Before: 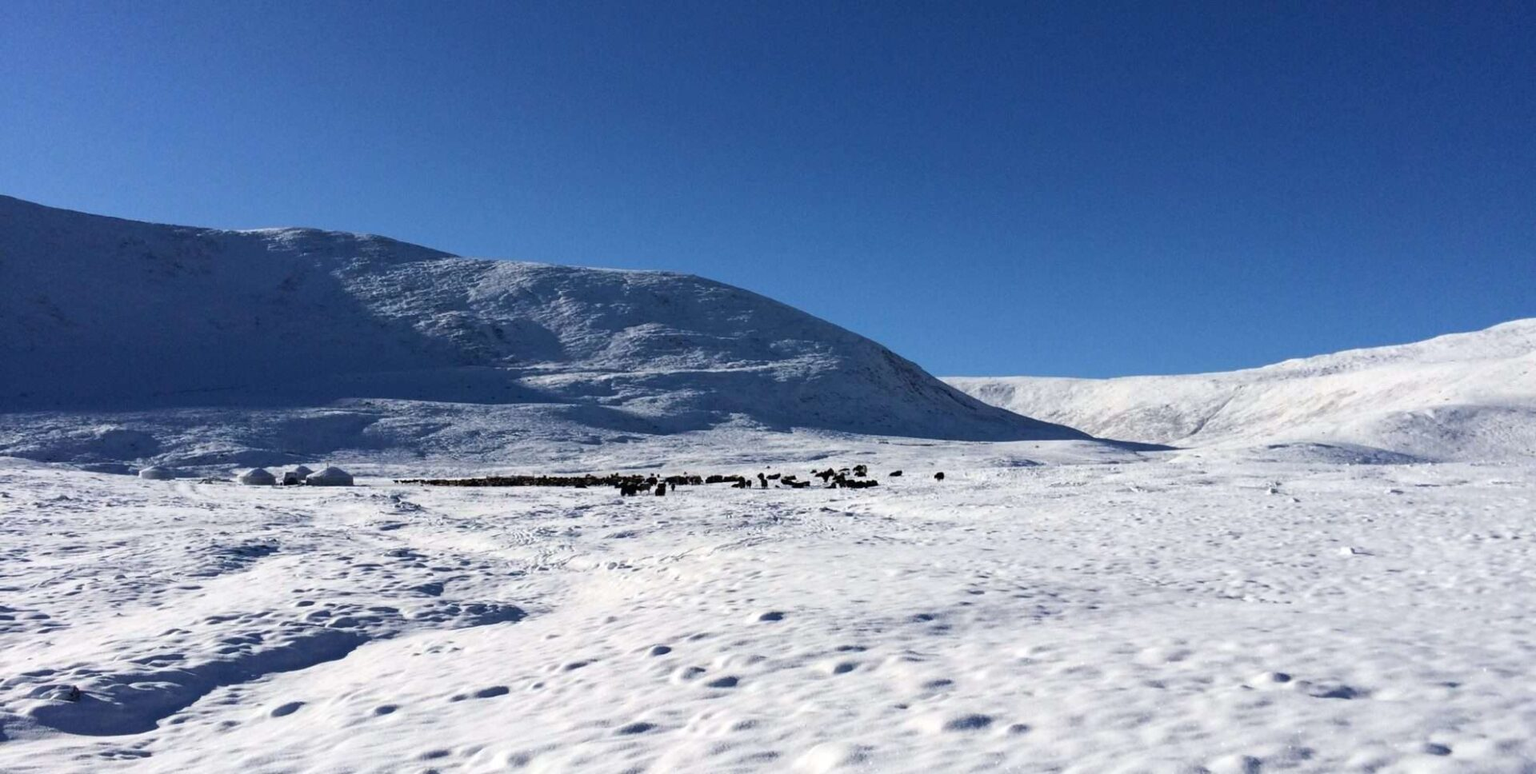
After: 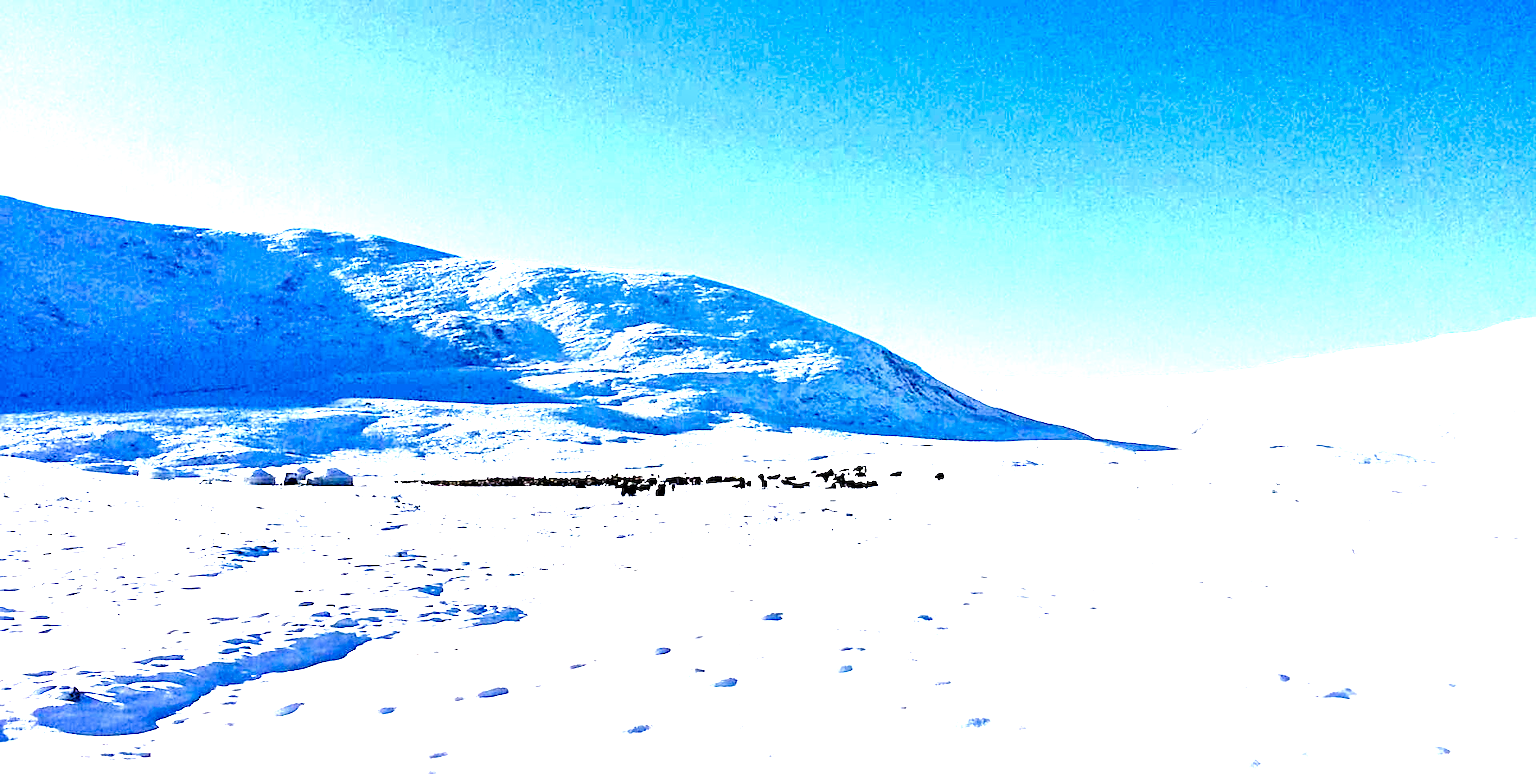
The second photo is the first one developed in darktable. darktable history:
sharpen: on, module defaults
base curve: curves: ch0 [(0, 0) (0.028, 0.03) (0.121, 0.232) (0.46, 0.748) (0.859, 0.968) (1, 1)], preserve colors none
raw denoise: x [[0, 0.25, 0.5, 0.75, 1] ×4]
exposure: black level correction 0.008, exposure 0.979 EV, compensate highlight preservation false
levels: levels [0, 0.352, 0.703]
local contrast: mode bilateral grid, contrast 20, coarseness 50, detail 161%, midtone range 0.2
